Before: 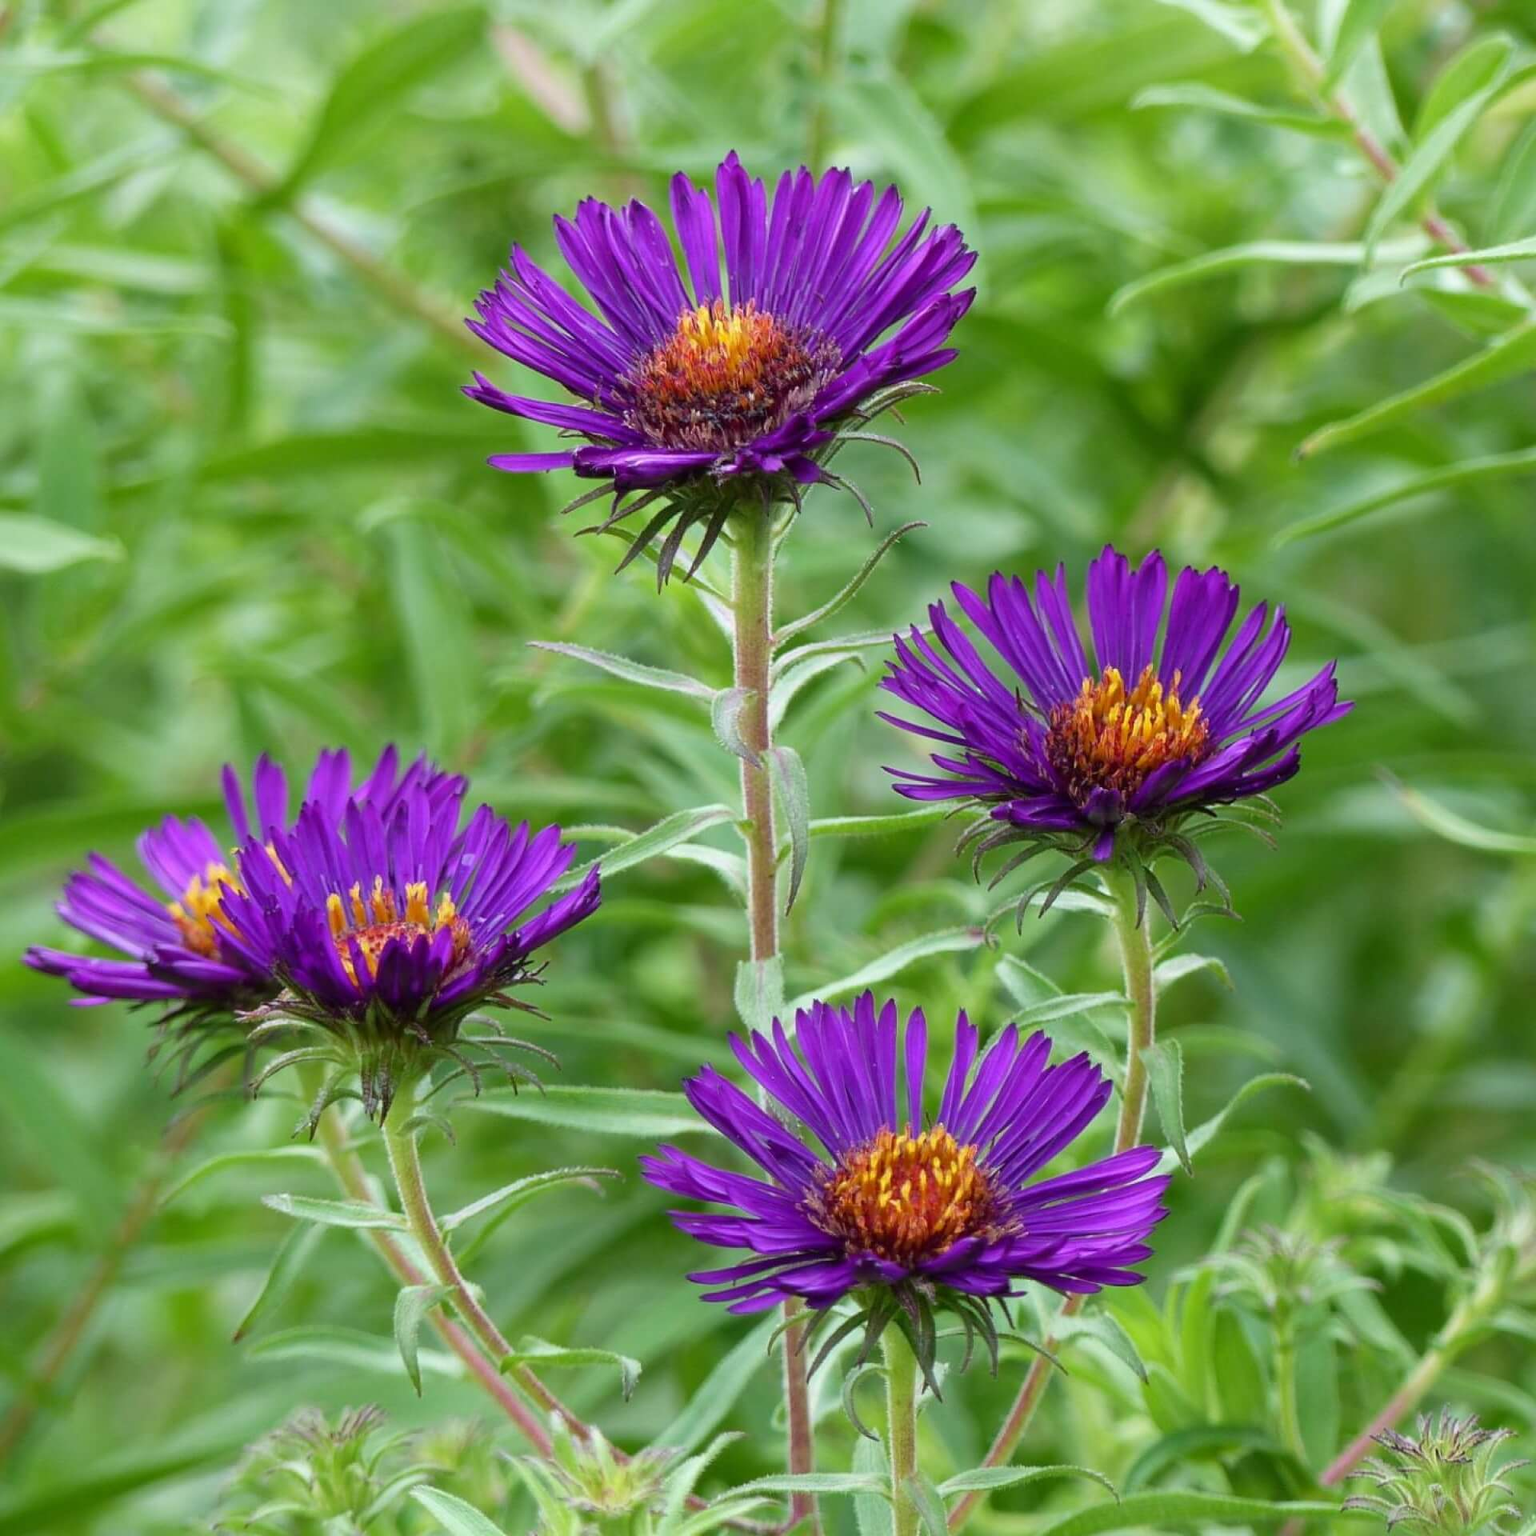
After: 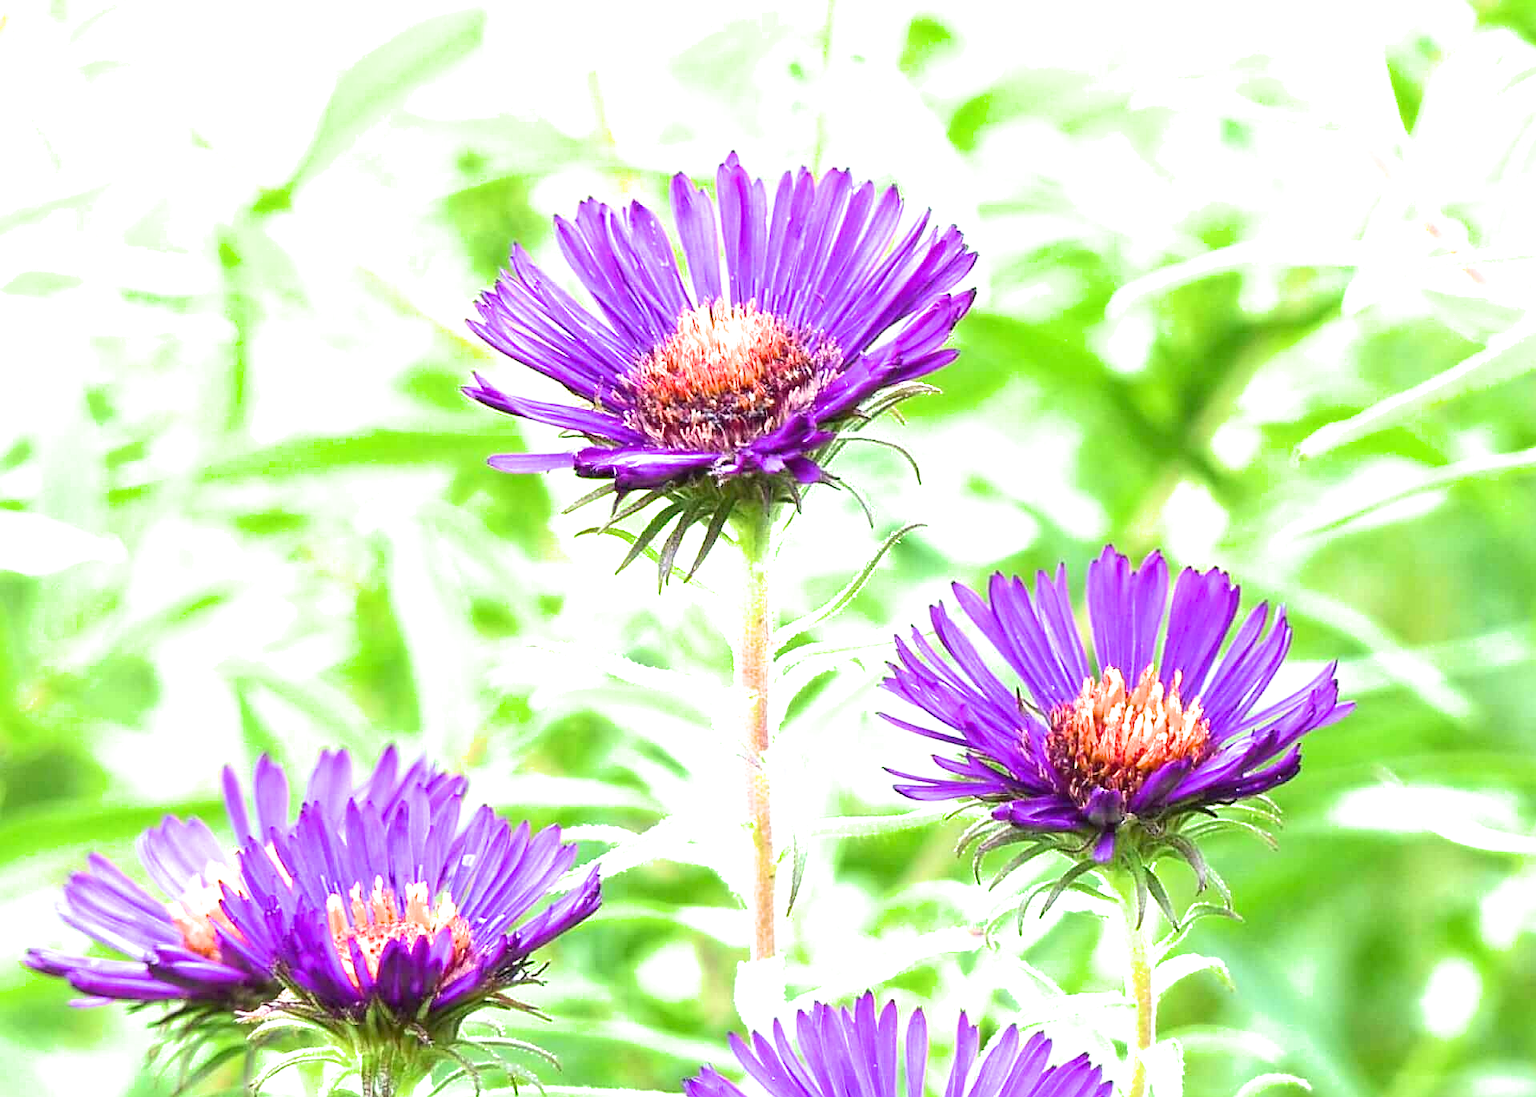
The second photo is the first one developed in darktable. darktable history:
filmic rgb: black relative exposure -16 EV, white relative exposure 2.93 EV, hardness 10.04, color science v6 (2022)
sharpen: on, module defaults
crop: bottom 28.576%
exposure: black level correction 0, exposure 2.088 EV, compensate exposure bias true, compensate highlight preservation false
